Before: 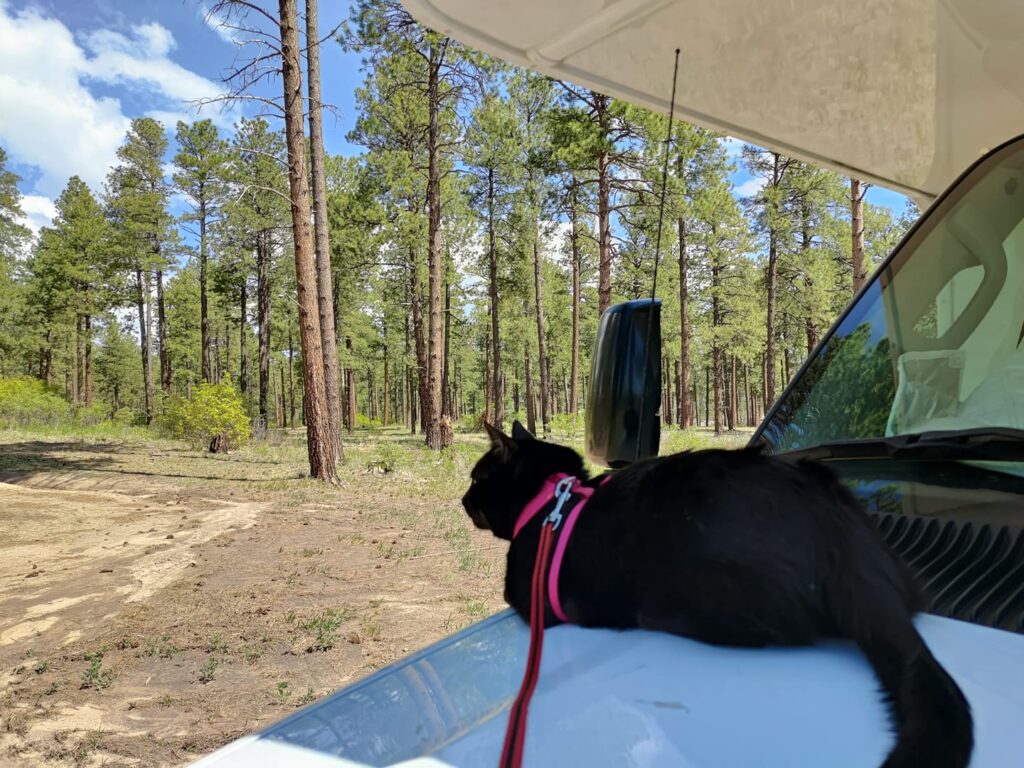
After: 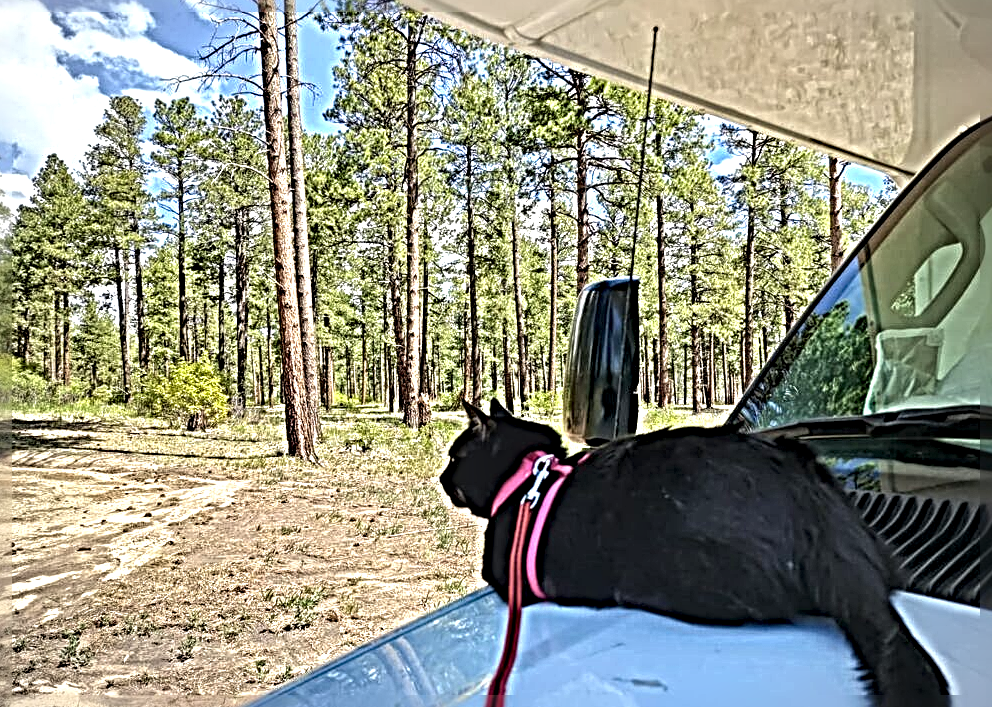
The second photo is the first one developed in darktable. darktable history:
local contrast: detail 130%
exposure: black level correction 0, exposure 0.694 EV, compensate highlight preservation false
crop: left 2.216%, top 2.994%, right 0.865%, bottom 4.912%
tone equalizer: -7 EV 0.215 EV, -6 EV 0.082 EV, -5 EV 0.084 EV, -4 EV 0.074 EV, -2 EV -0.039 EV, -1 EV -0.052 EV, +0 EV -0.049 EV
sharpen: radius 6.3, amount 1.797, threshold 0.239
vignetting: fall-off radius 61.03%
color correction: highlights a* -0.114, highlights b* 0.111
